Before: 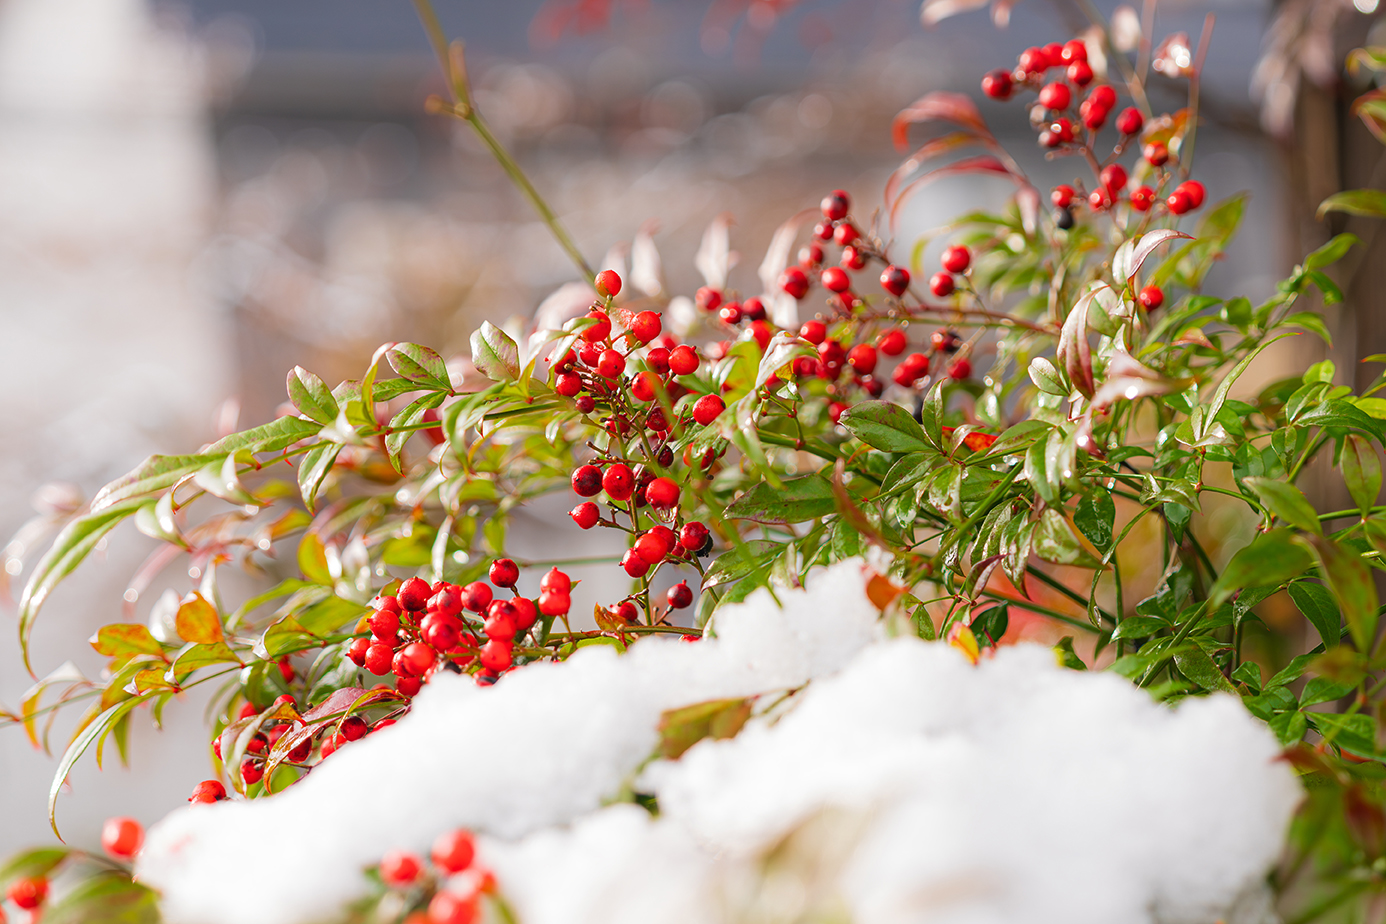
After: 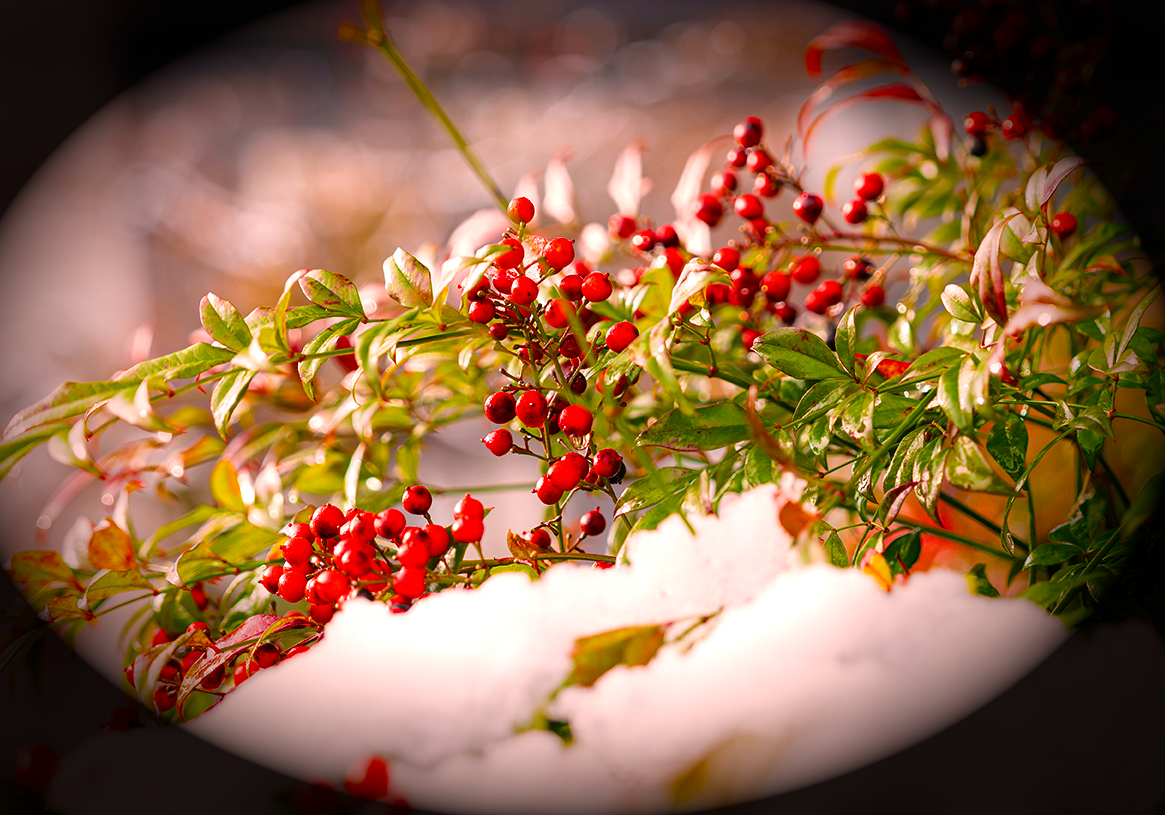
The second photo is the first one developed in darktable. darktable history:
vignetting: fall-off start 66.08%, fall-off radius 39.76%, brightness -0.994, saturation 0.497, center (-0.032, -0.041), automatic ratio true, width/height ratio 0.679
crop: left 6.348%, top 7.981%, right 9.538%, bottom 3.802%
color balance rgb: highlights gain › chroma 4.6%, highlights gain › hue 32.87°, linear chroma grading › global chroma 14.466%, perceptual saturation grading › global saturation 20.252%, perceptual saturation grading › highlights -19.685%, perceptual saturation grading › shadows 29.413%, contrast 15.039%
local contrast: mode bilateral grid, contrast 20, coarseness 50, detail 119%, midtone range 0.2
